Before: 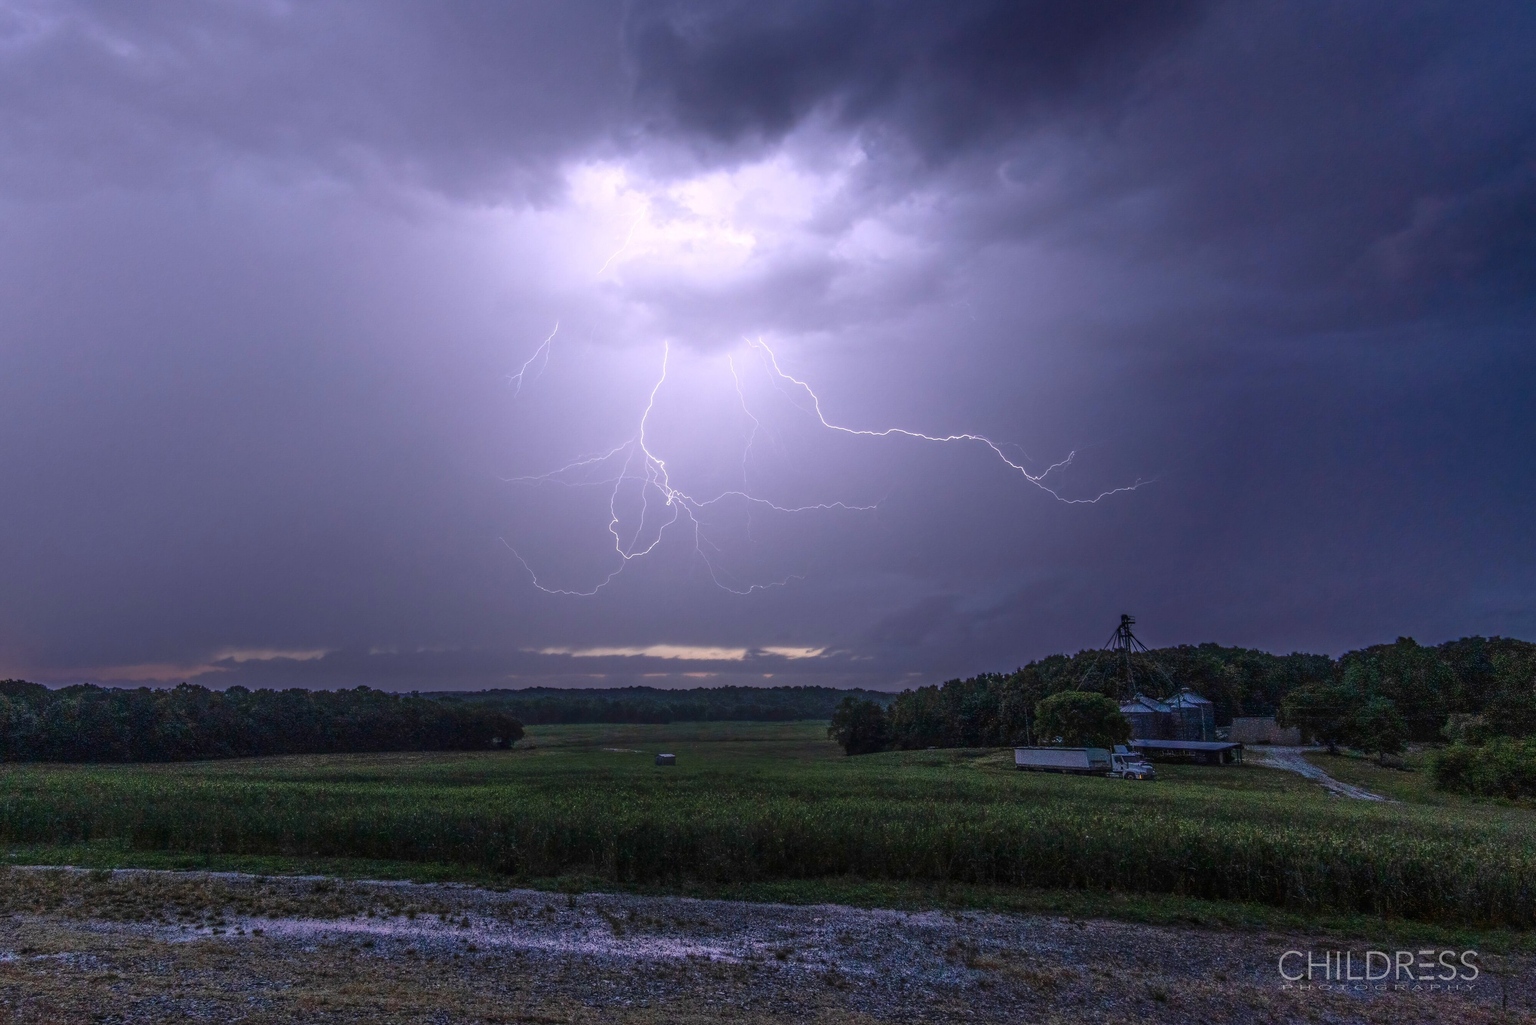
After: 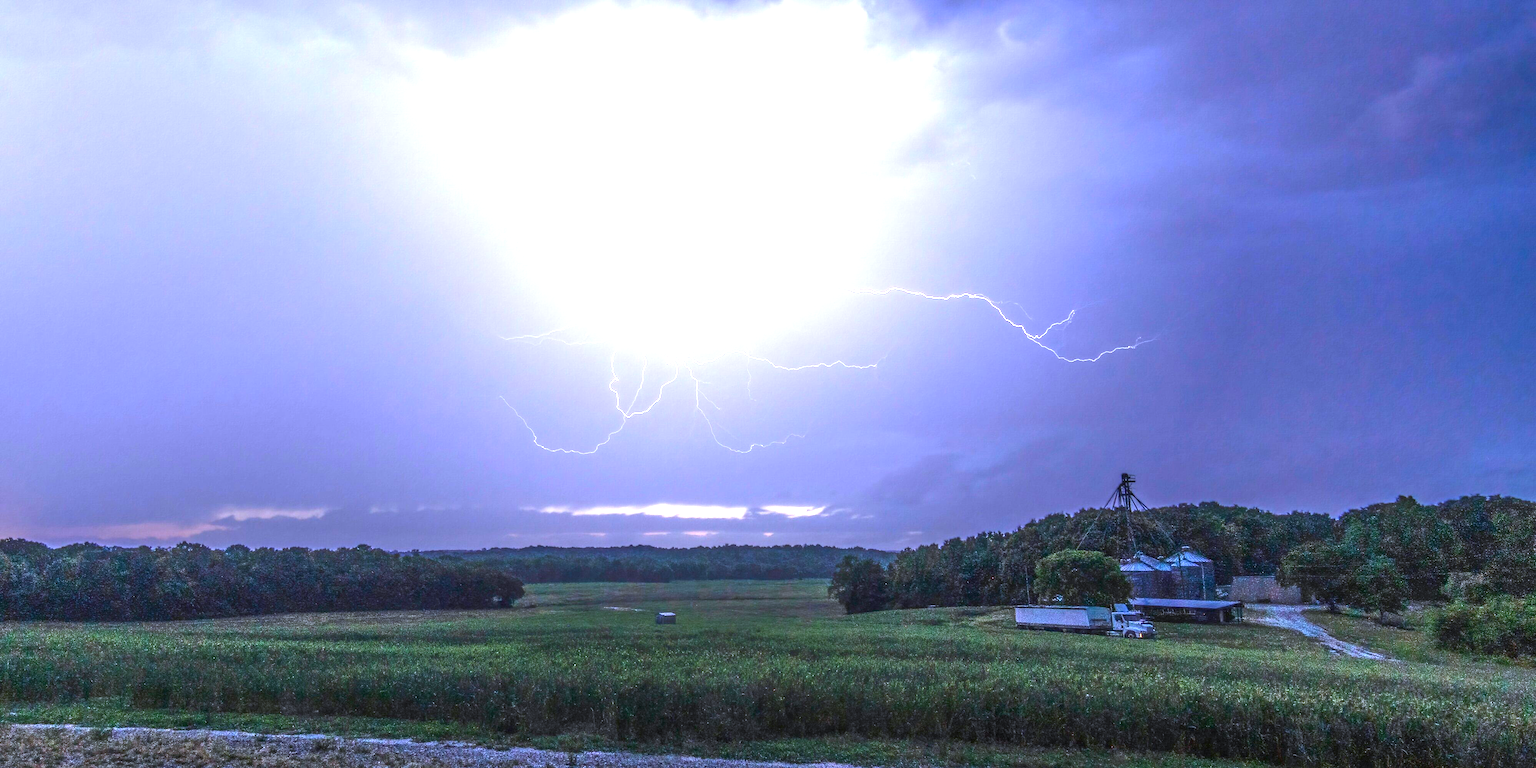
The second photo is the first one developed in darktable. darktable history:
crop: top 13.819%, bottom 11.169%
white balance: red 0.948, green 1.02, blue 1.176
contrast brightness saturation: saturation -0.05
exposure: black level correction 0, exposure 1.7 EV, compensate exposure bias true, compensate highlight preservation false
